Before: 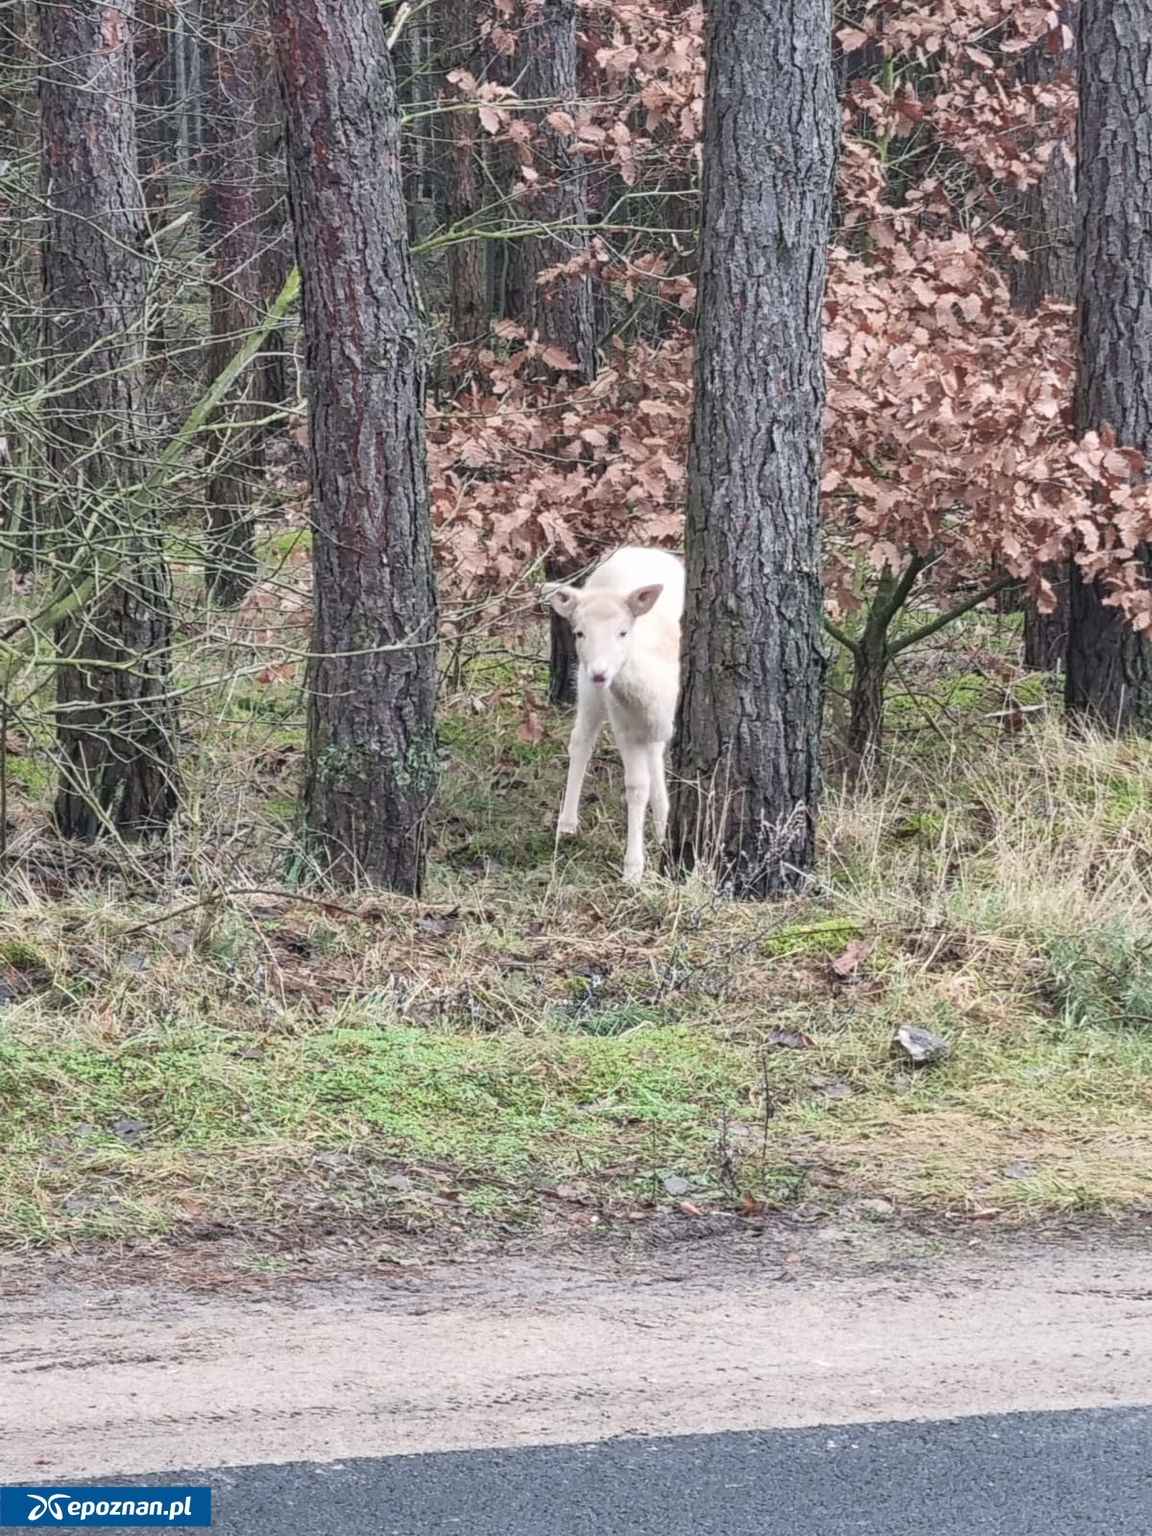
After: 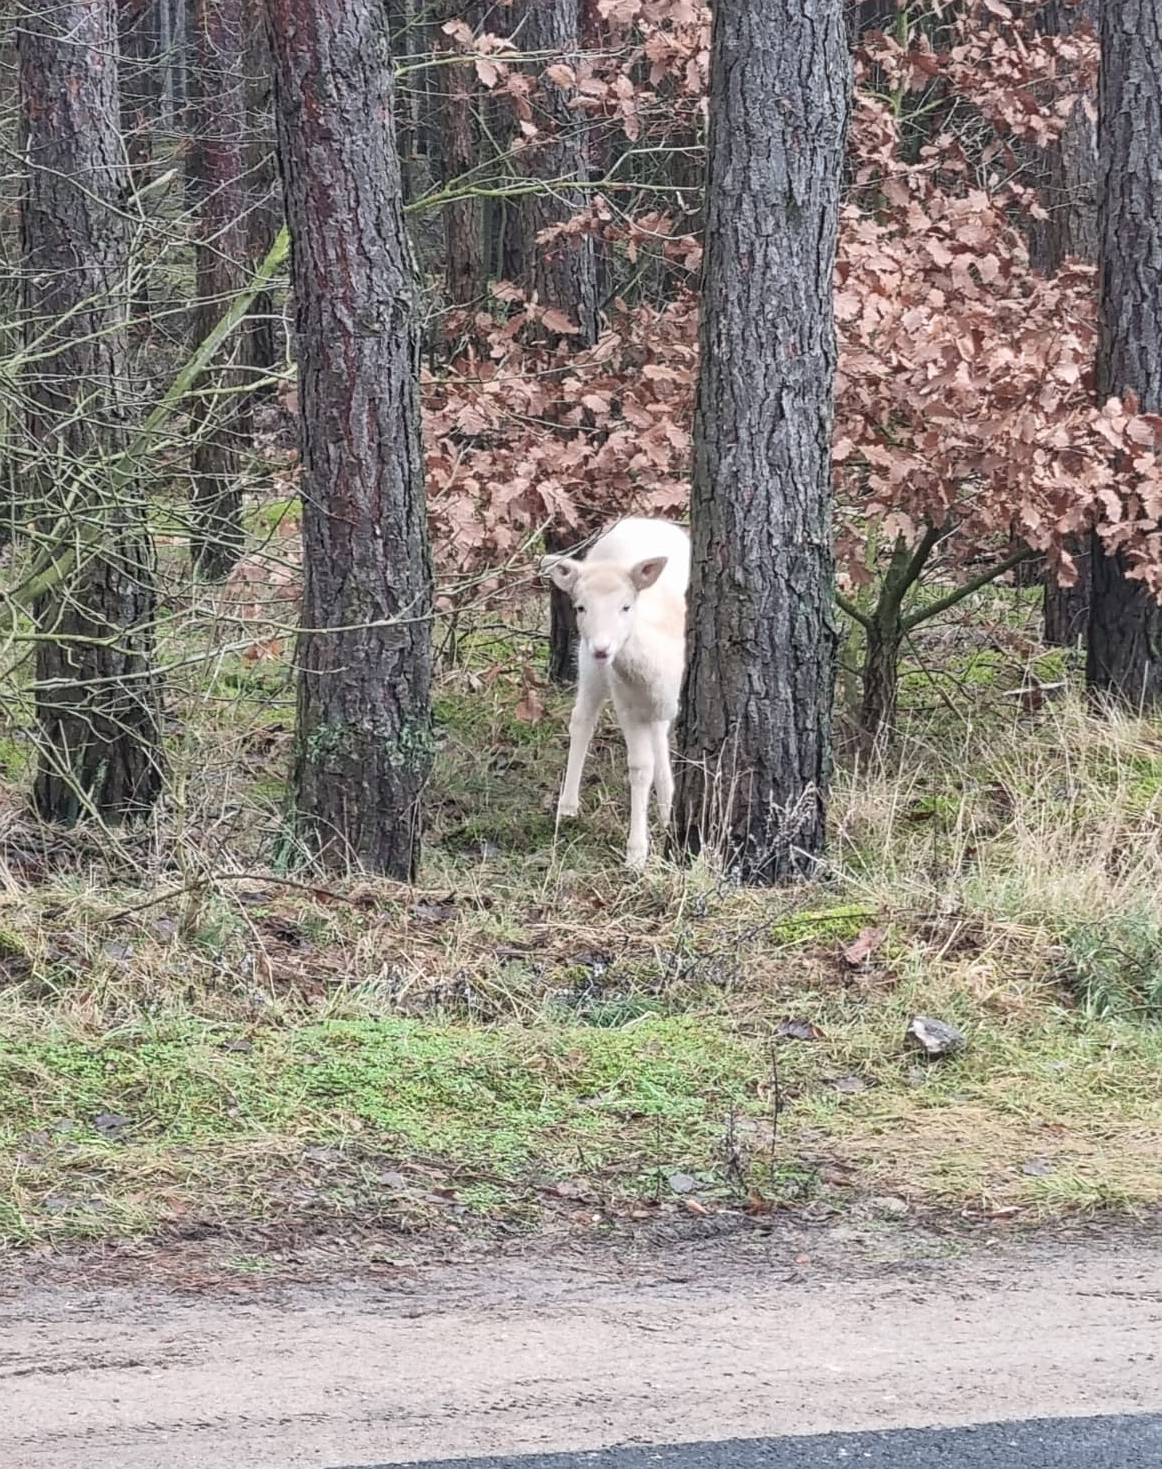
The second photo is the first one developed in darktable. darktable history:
crop: left 1.964%, top 3.251%, right 1.122%, bottom 4.933%
sharpen: radius 1
